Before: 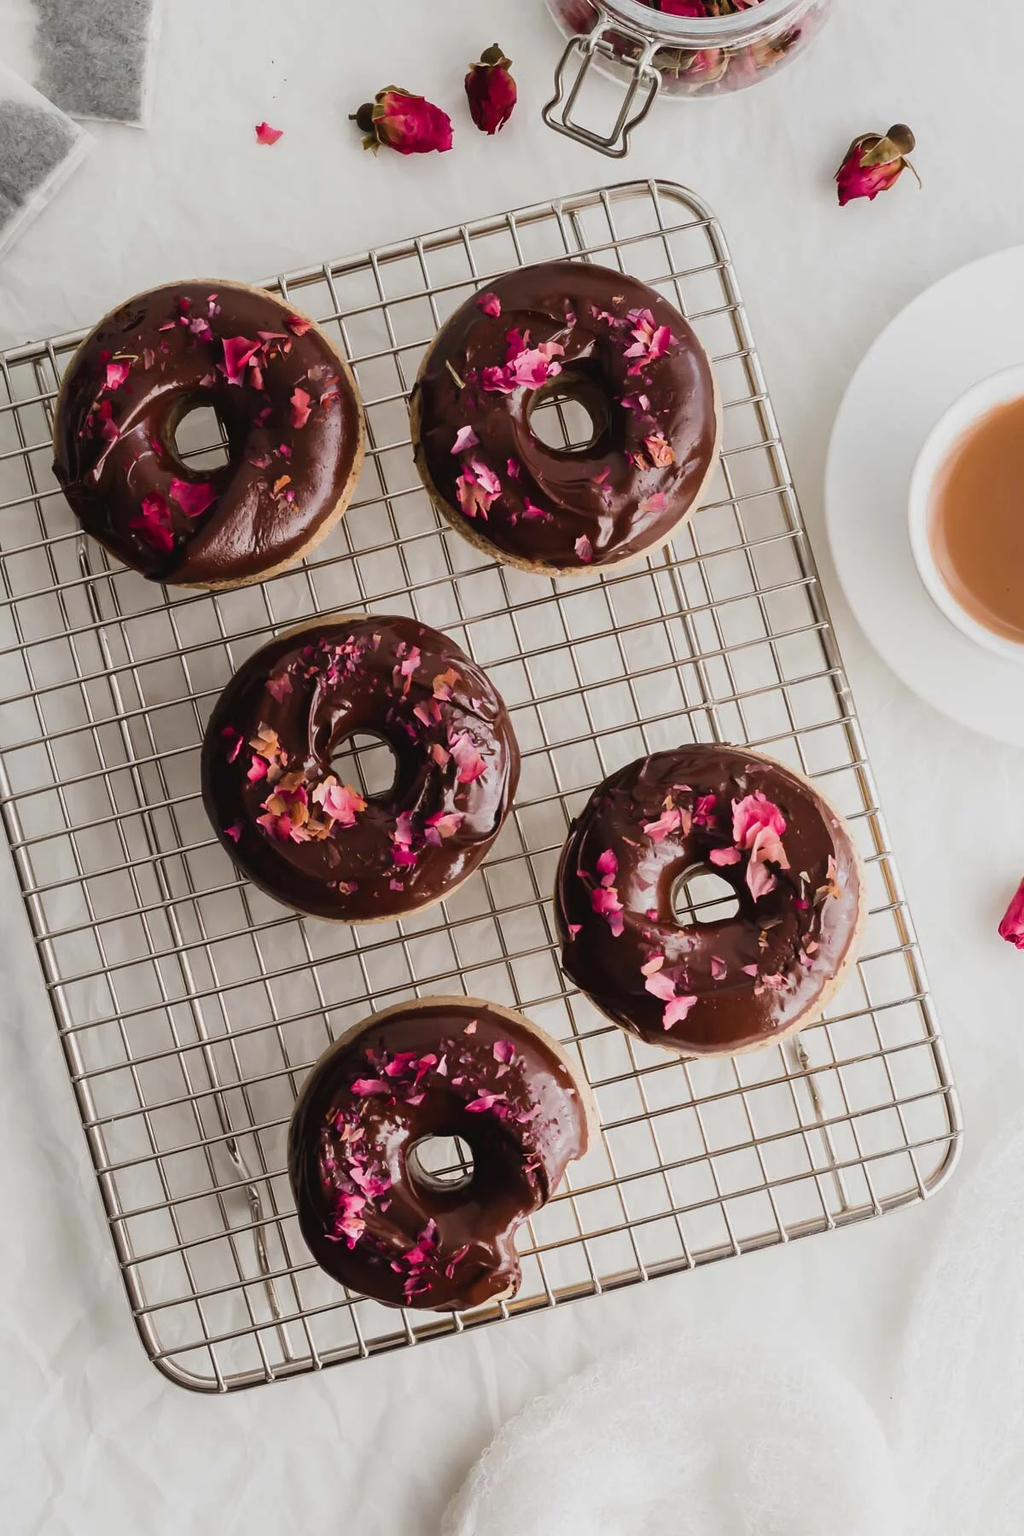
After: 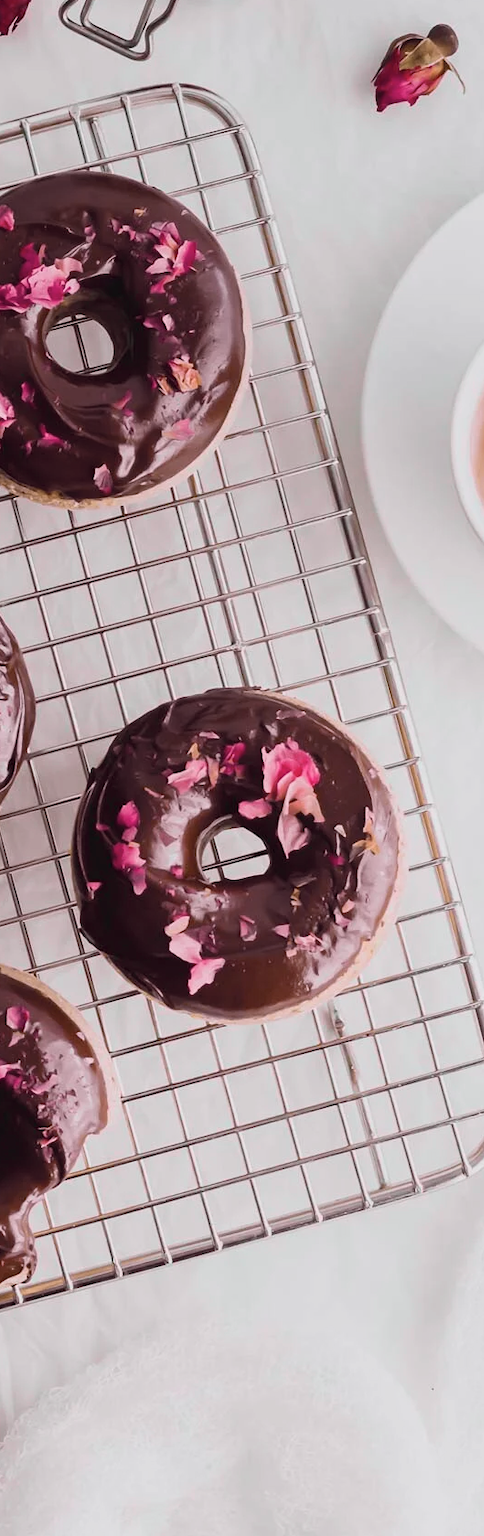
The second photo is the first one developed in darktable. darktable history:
crop: left 47.628%, top 6.643%, right 7.874%
tone curve: curves: ch0 [(0, 0) (0.822, 0.825) (0.994, 0.955)]; ch1 [(0, 0) (0.226, 0.261) (0.383, 0.397) (0.46, 0.46) (0.498, 0.501) (0.524, 0.543) (0.578, 0.575) (1, 1)]; ch2 [(0, 0) (0.438, 0.456) (0.5, 0.495) (0.547, 0.515) (0.597, 0.58) (0.629, 0.603) (1, 1)], color space Lab, independent channels, preserve colors none
